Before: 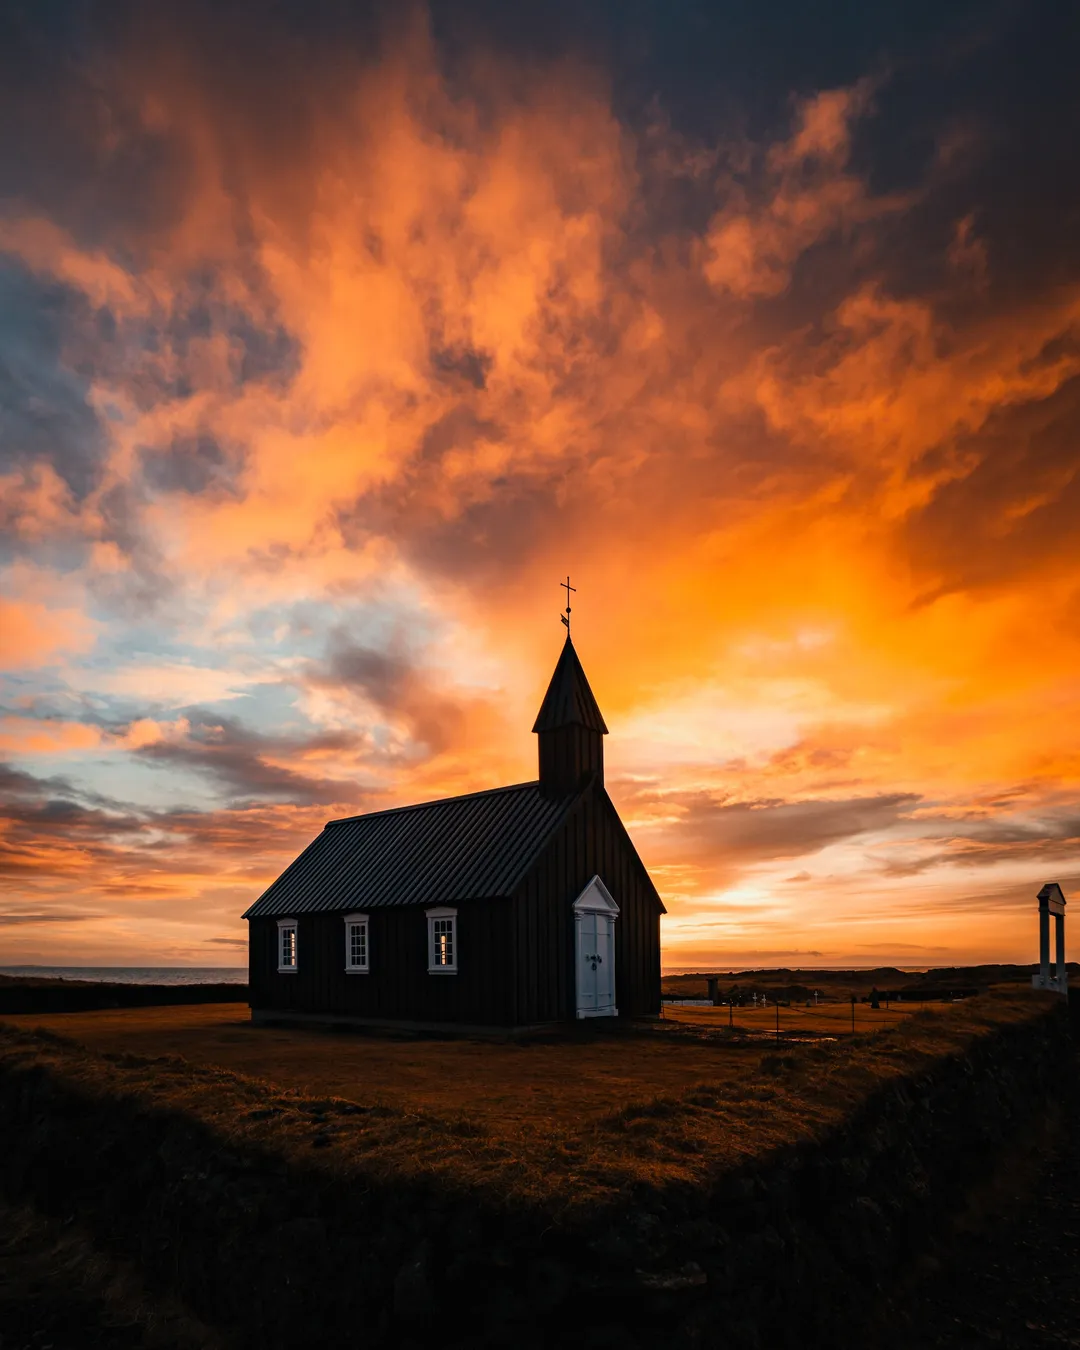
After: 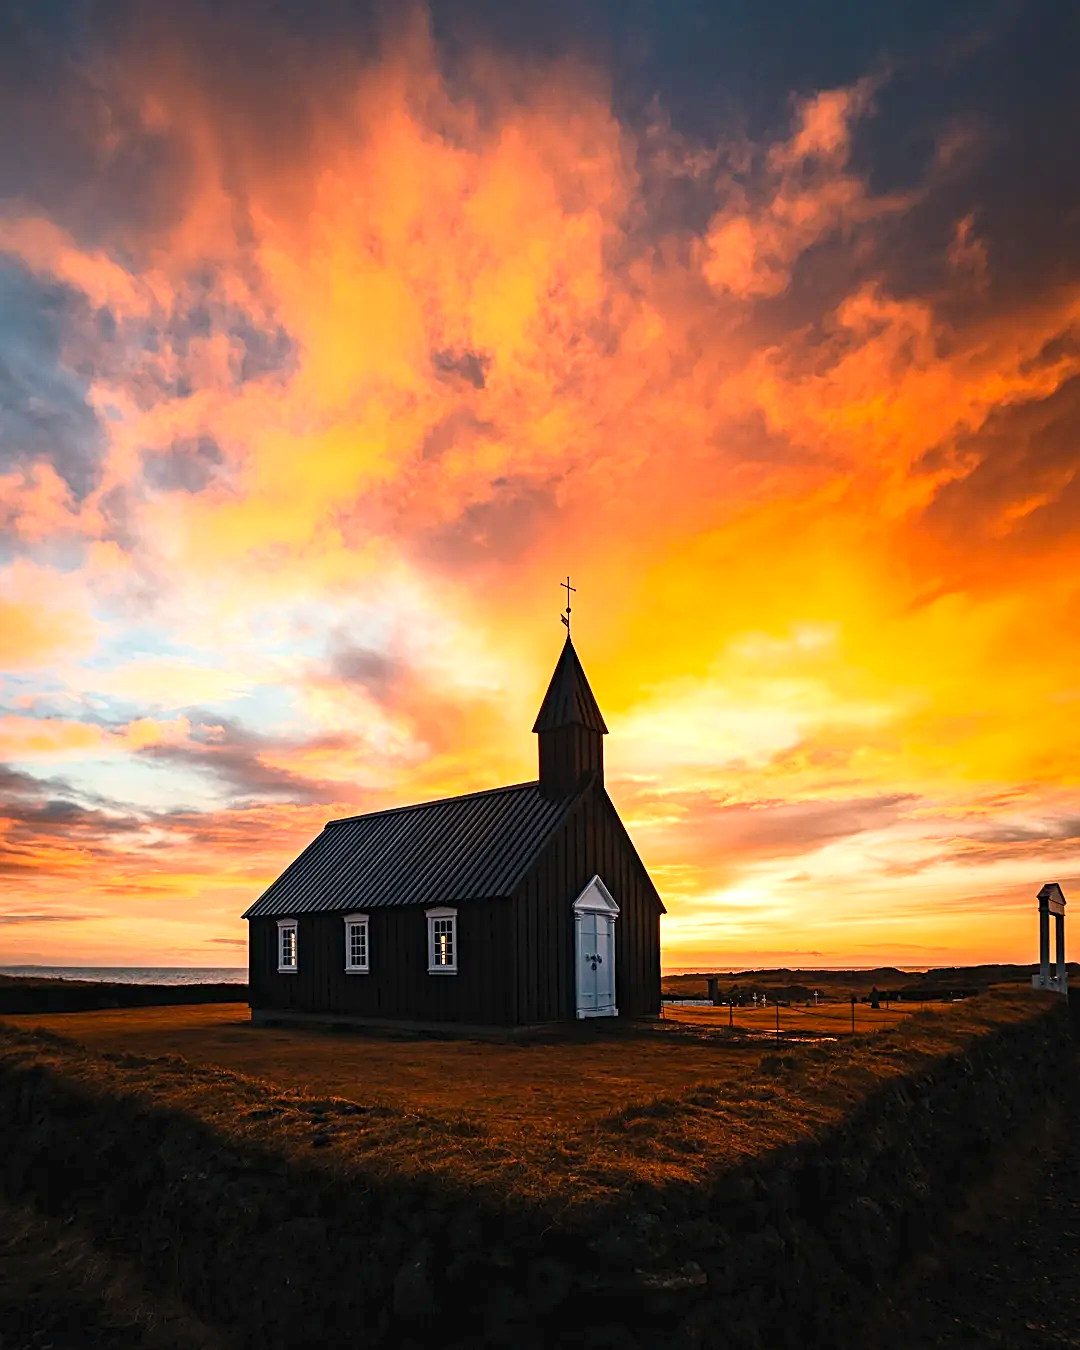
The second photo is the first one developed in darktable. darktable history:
exposure: exposure 0.6 EV, compensate highlight preservation false
sharpen: on, module defaults
contrast brightness saturation: contrast 0.201, brightness 0.157, saturation 0.219
